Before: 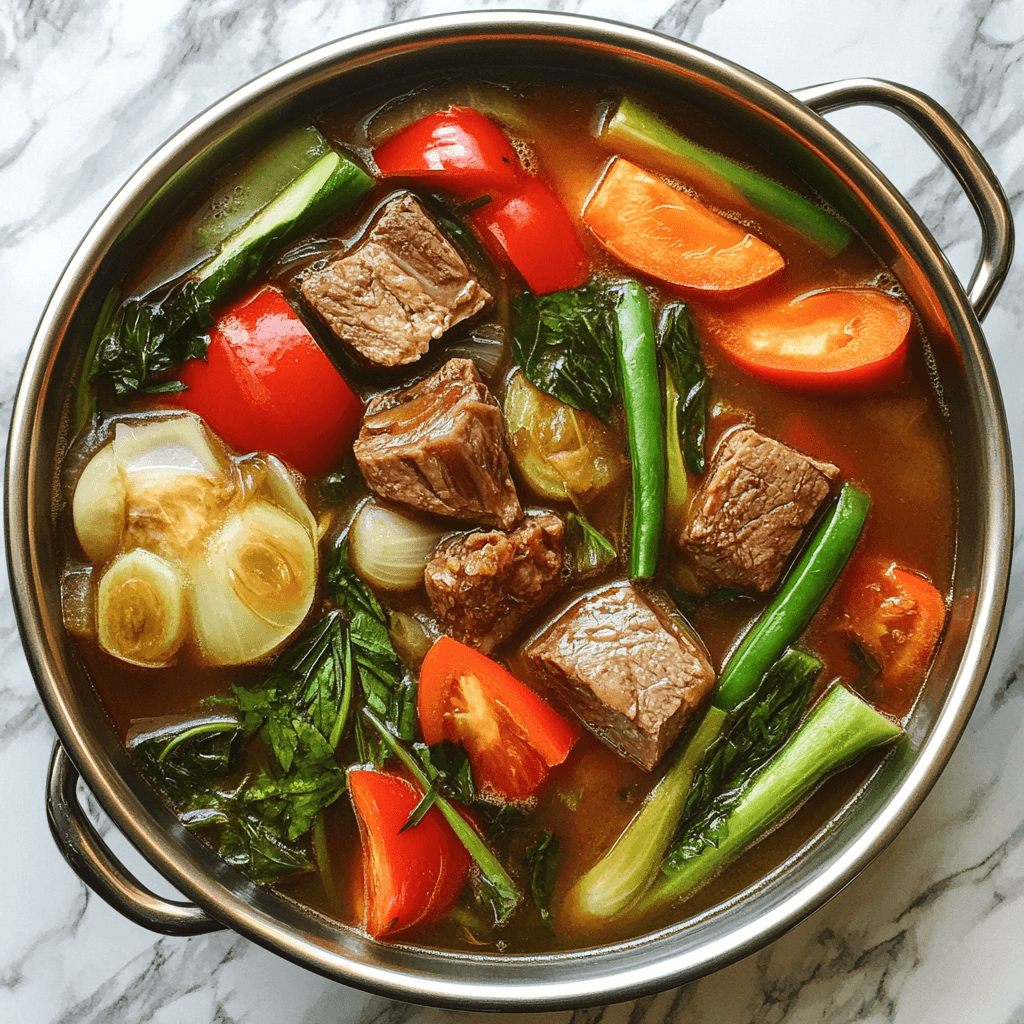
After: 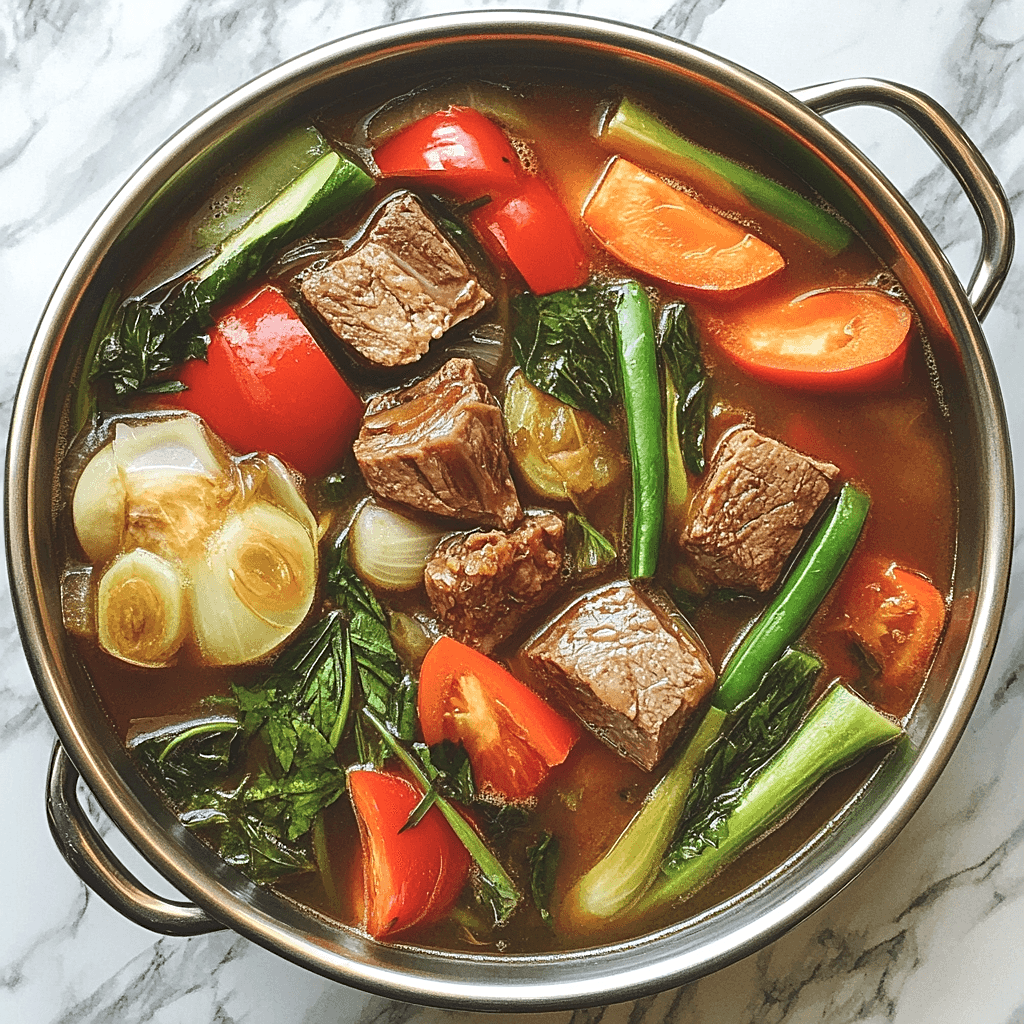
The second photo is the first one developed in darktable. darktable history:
sharpen: on, module defaults
color balance: lift [1.007, 1, 1, 1], gamma [1.097, 1, 1, 1]
